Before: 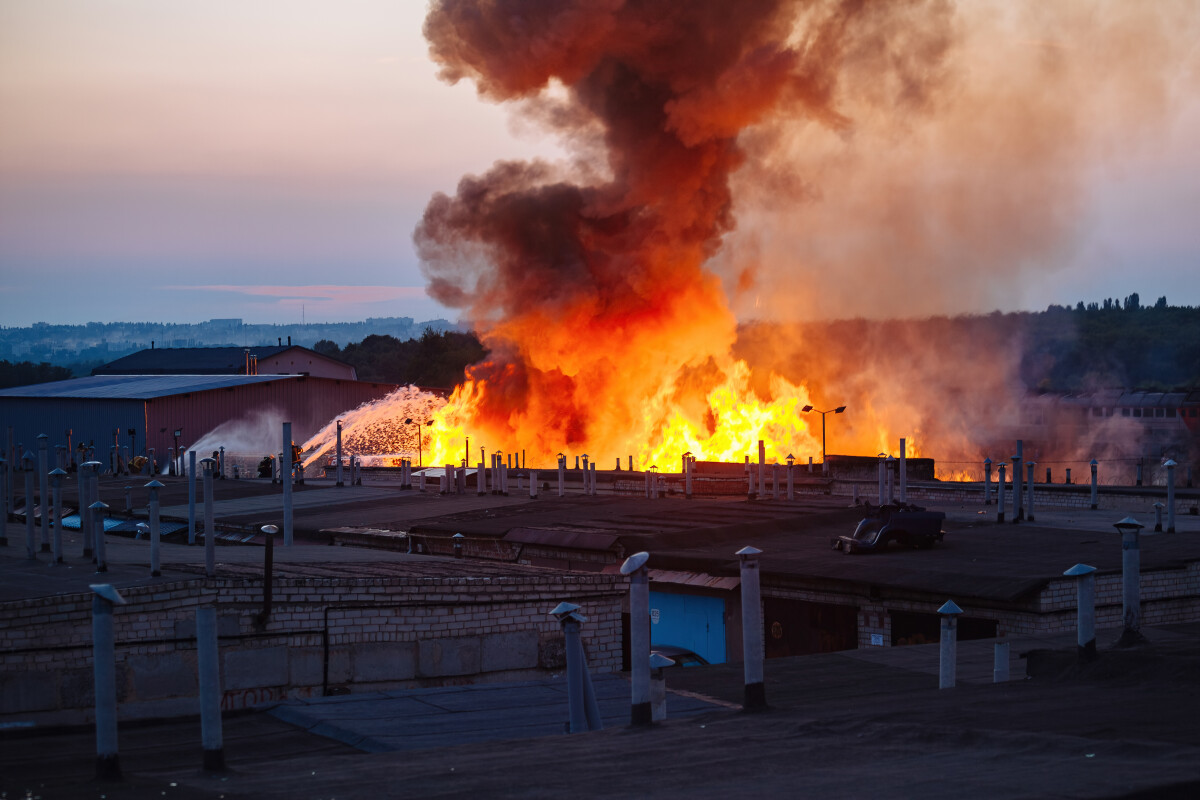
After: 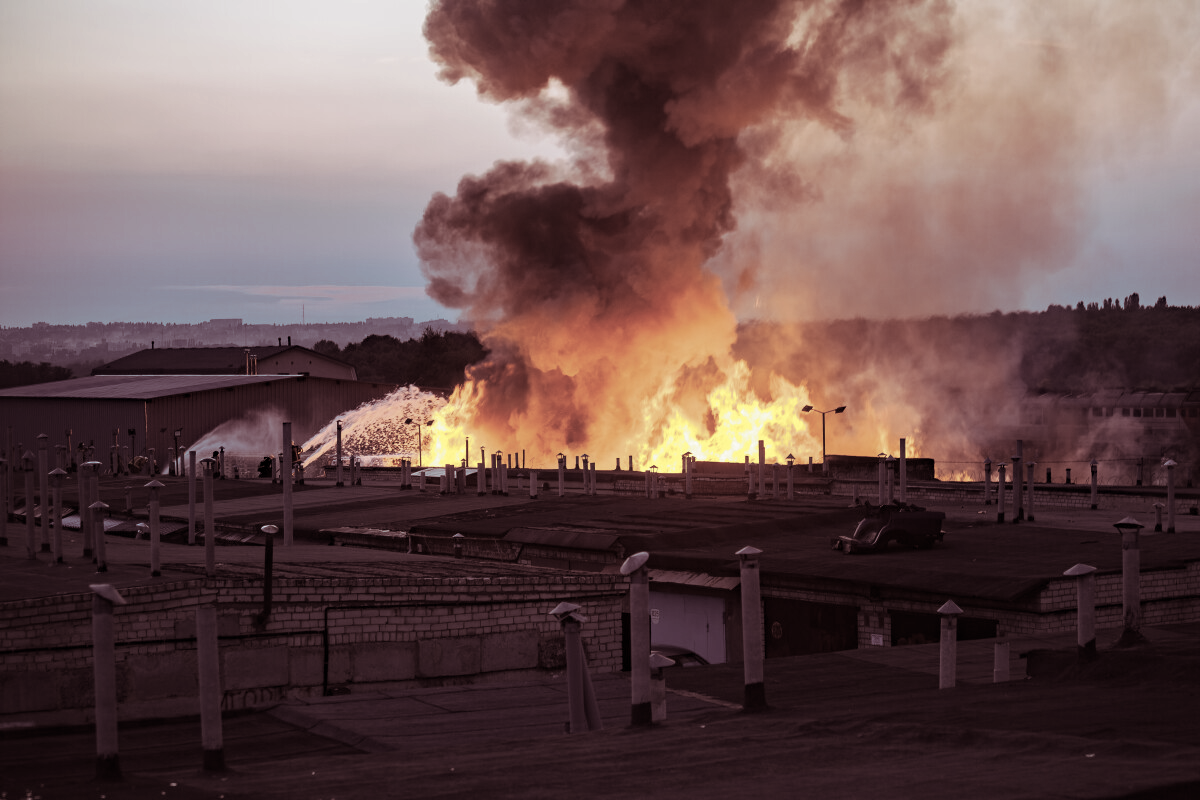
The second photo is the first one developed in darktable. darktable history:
color correction: saturation 0.5
split-toning: shadows › saturation 0.41, highlights › saturation 0, compress 33.55%
haze removal: compatibility mode true, adaptive false
